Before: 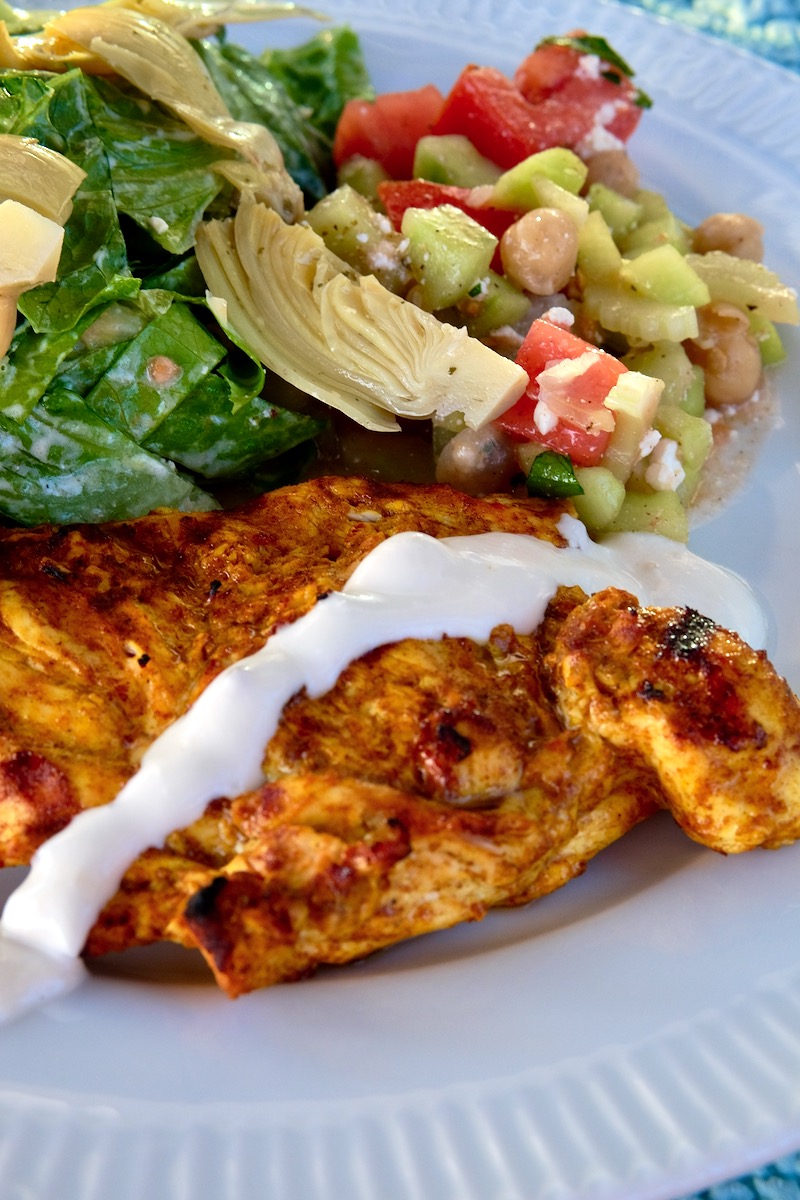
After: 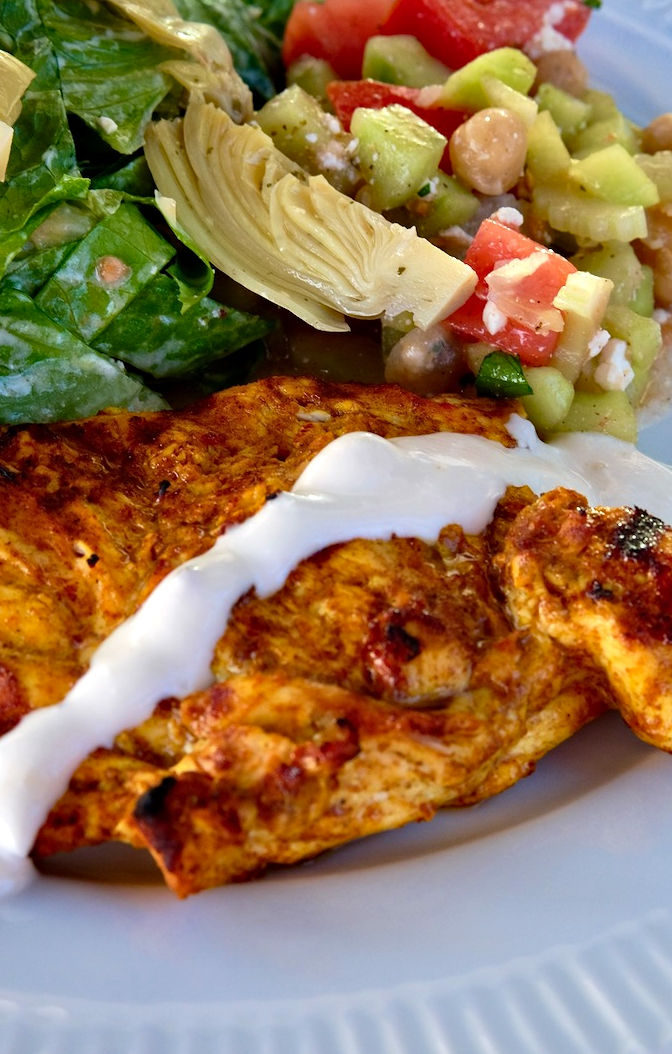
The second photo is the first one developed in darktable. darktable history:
exposure: compensate highlight preservation false
haze removal: compatibility mode true, adaptive false
crop: left 6.441%, top 8.343%, right 9.539%, bottom 3.819%
